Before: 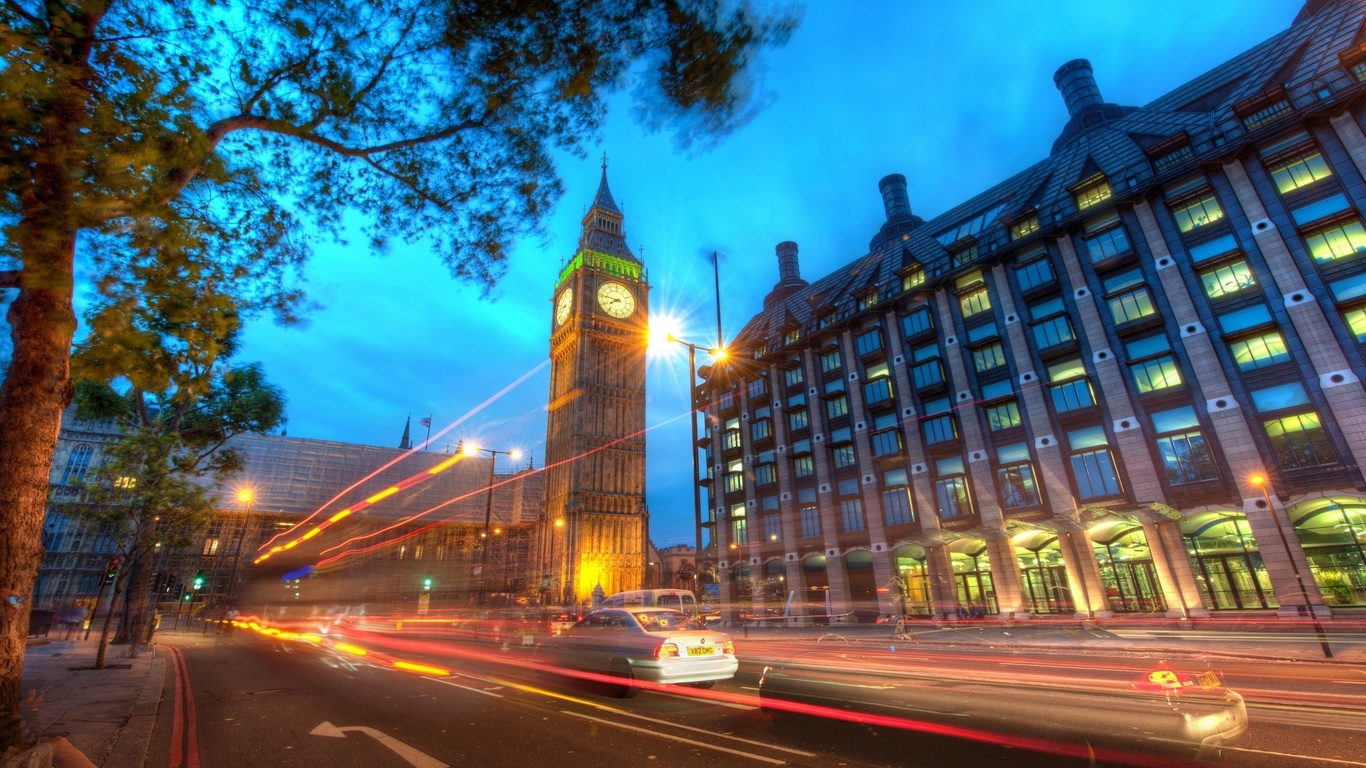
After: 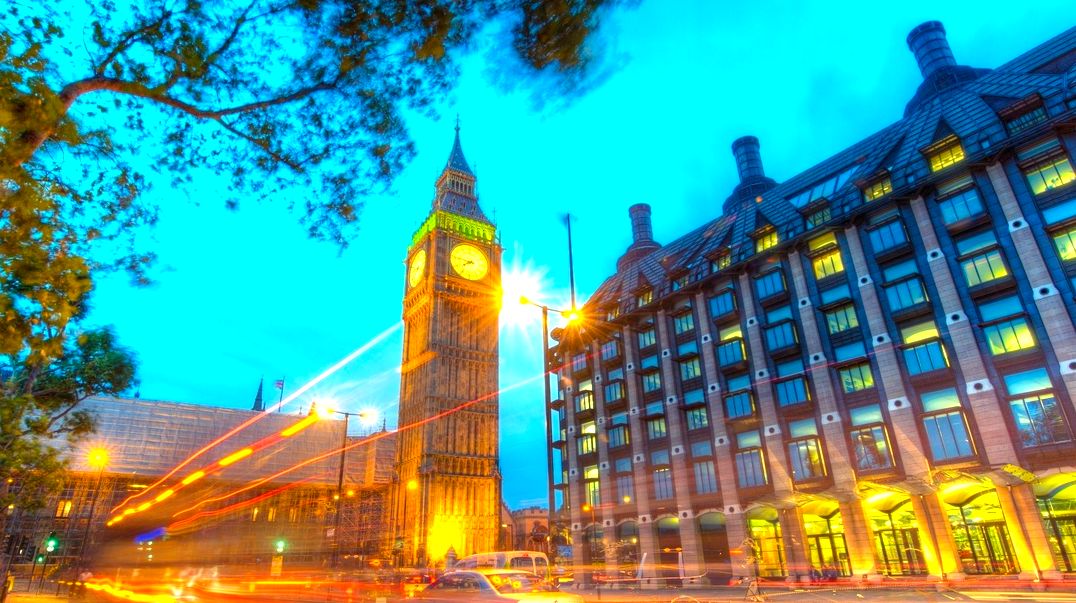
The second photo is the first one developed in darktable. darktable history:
exposure: black level correction 0, exposure 1.001 EV, compensate highlight preservation false
color balance rgb: highlights gain › chroma 7.984%, highlights gain › hue 81.05°, perceptual saturation grading › global saturation 25.484%, global vibrance 20%
tone equalizer: edges refinement/feathering 500, mask exposure compensation -1.57 EV, preserve details no
crop and rotate: left 10.784%, top 4.976%, right 10.414%, bottom 16.484%
